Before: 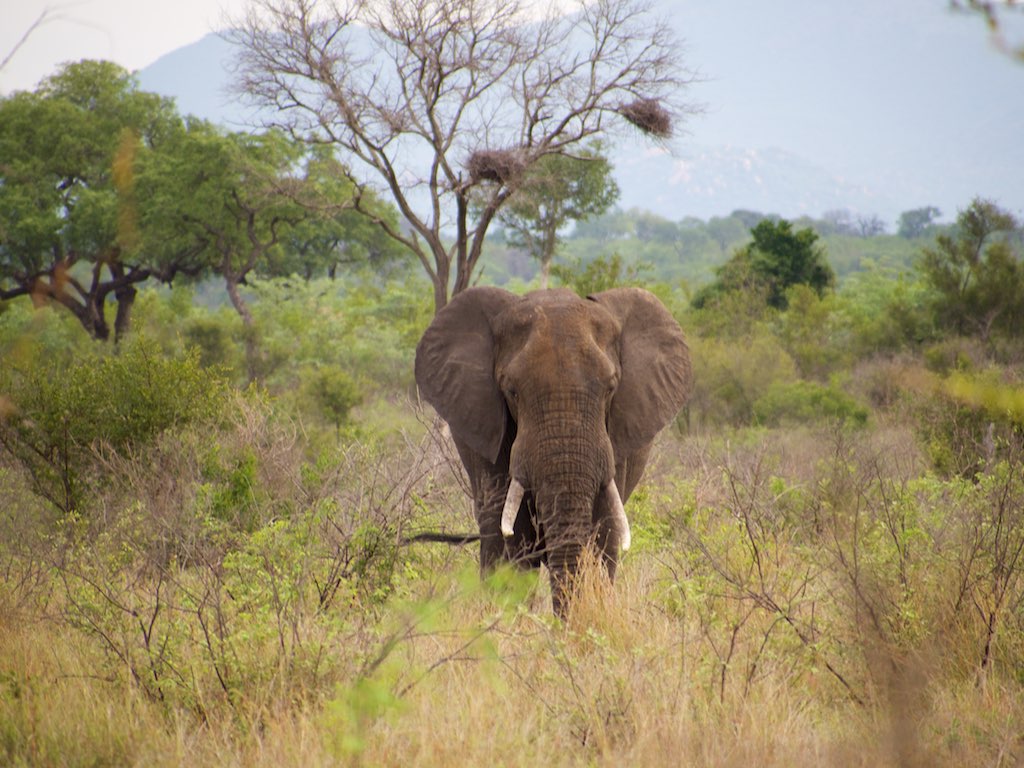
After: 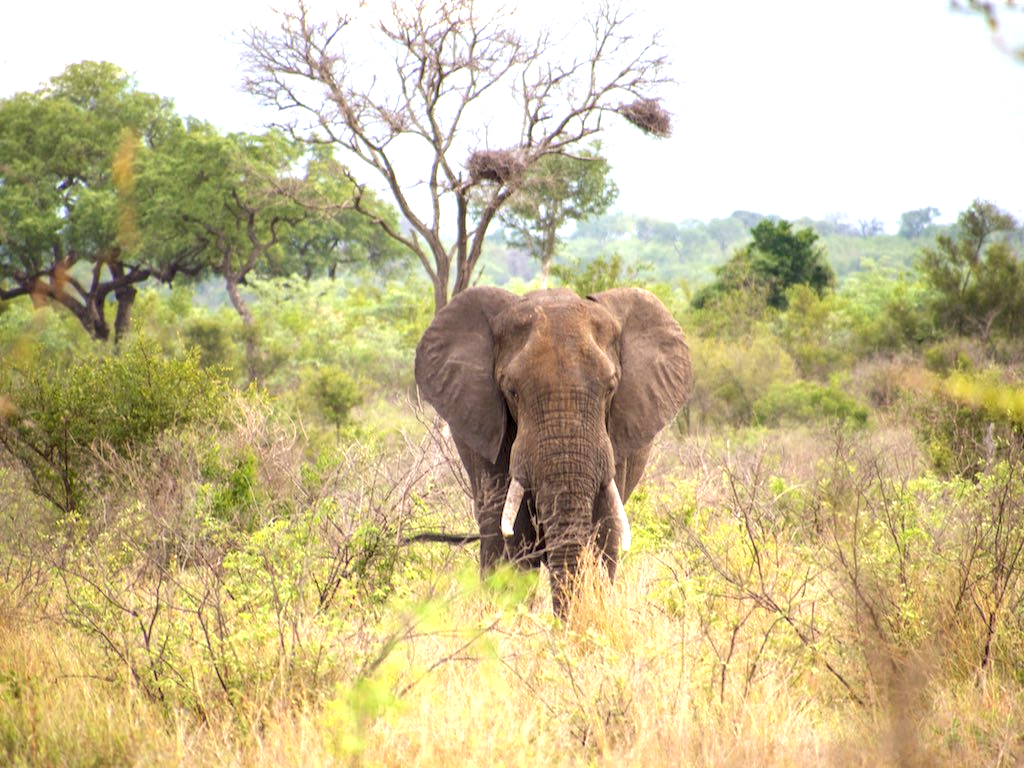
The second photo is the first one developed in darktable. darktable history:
exposure: black level correction 0, exposure 1 EV, compensate exposure bias true, compensate highlight preservation false
local contrast: on, module defaults
